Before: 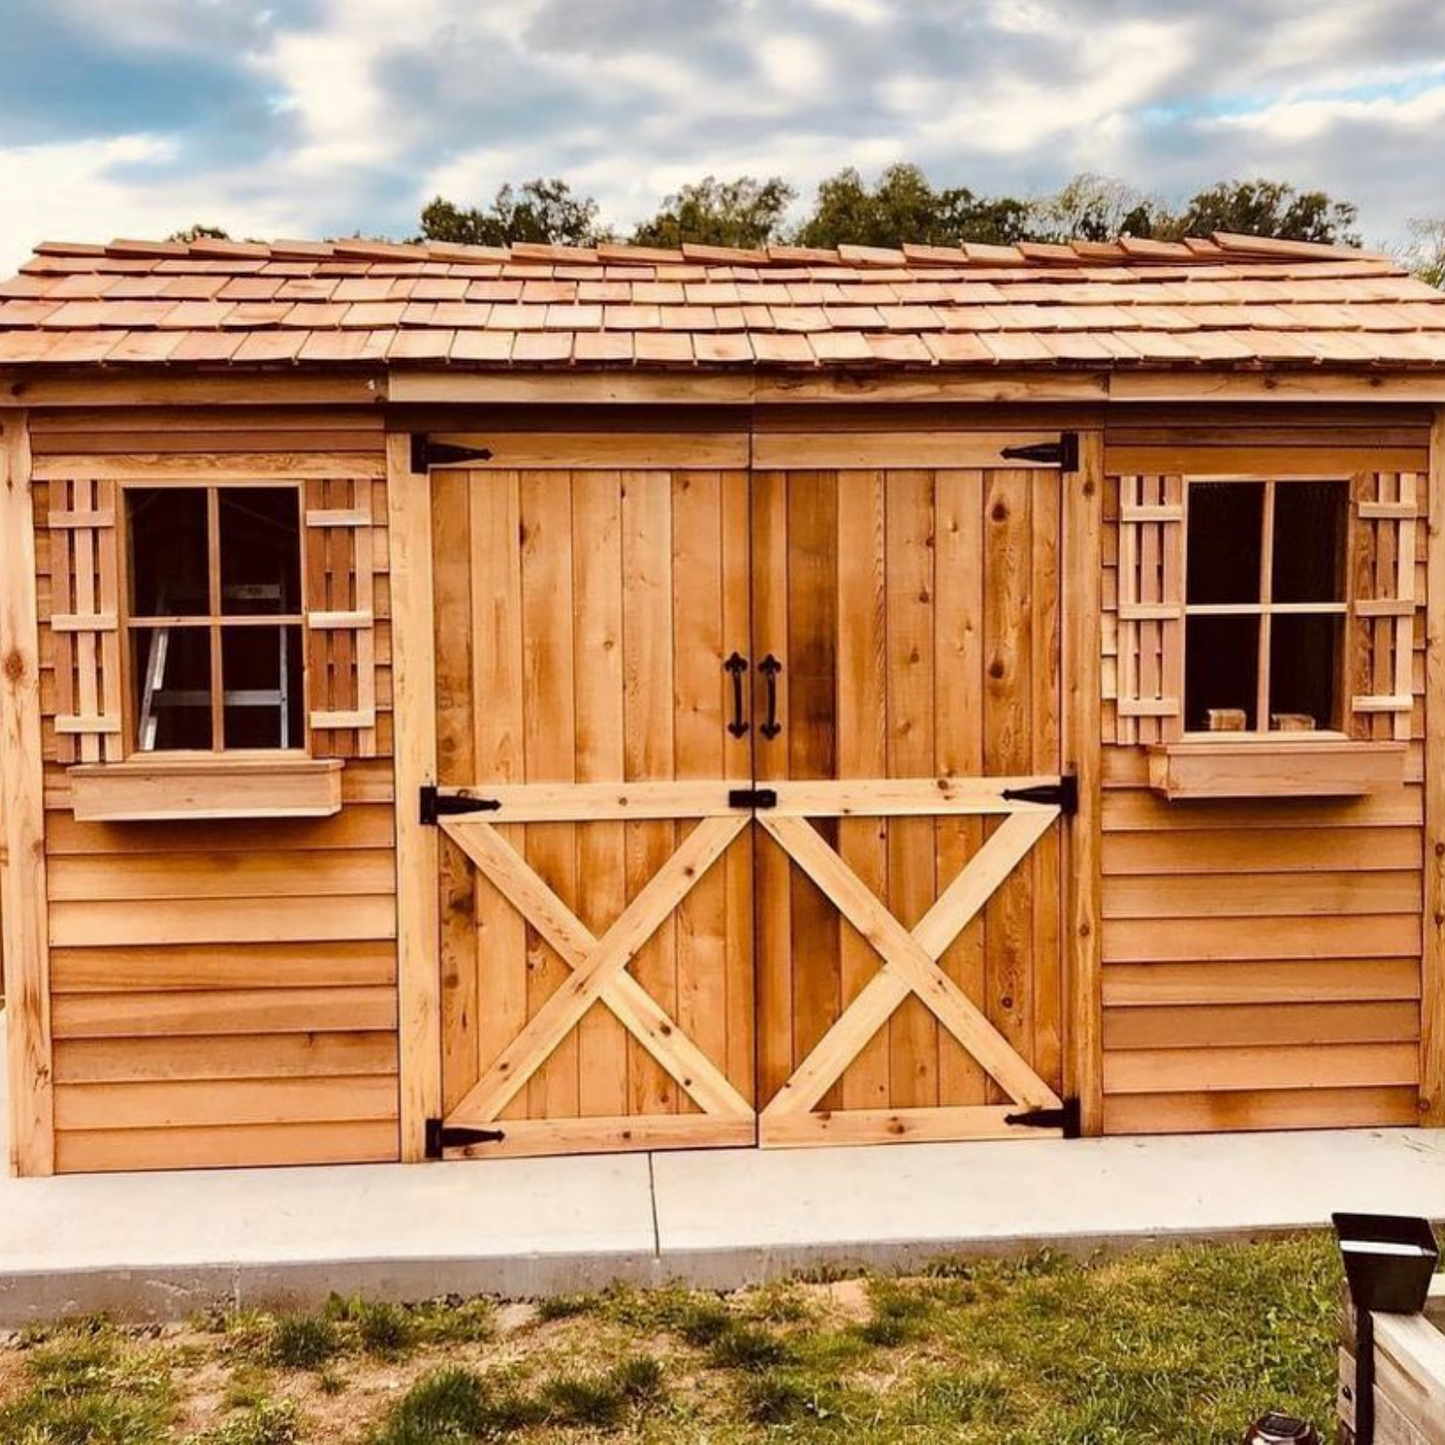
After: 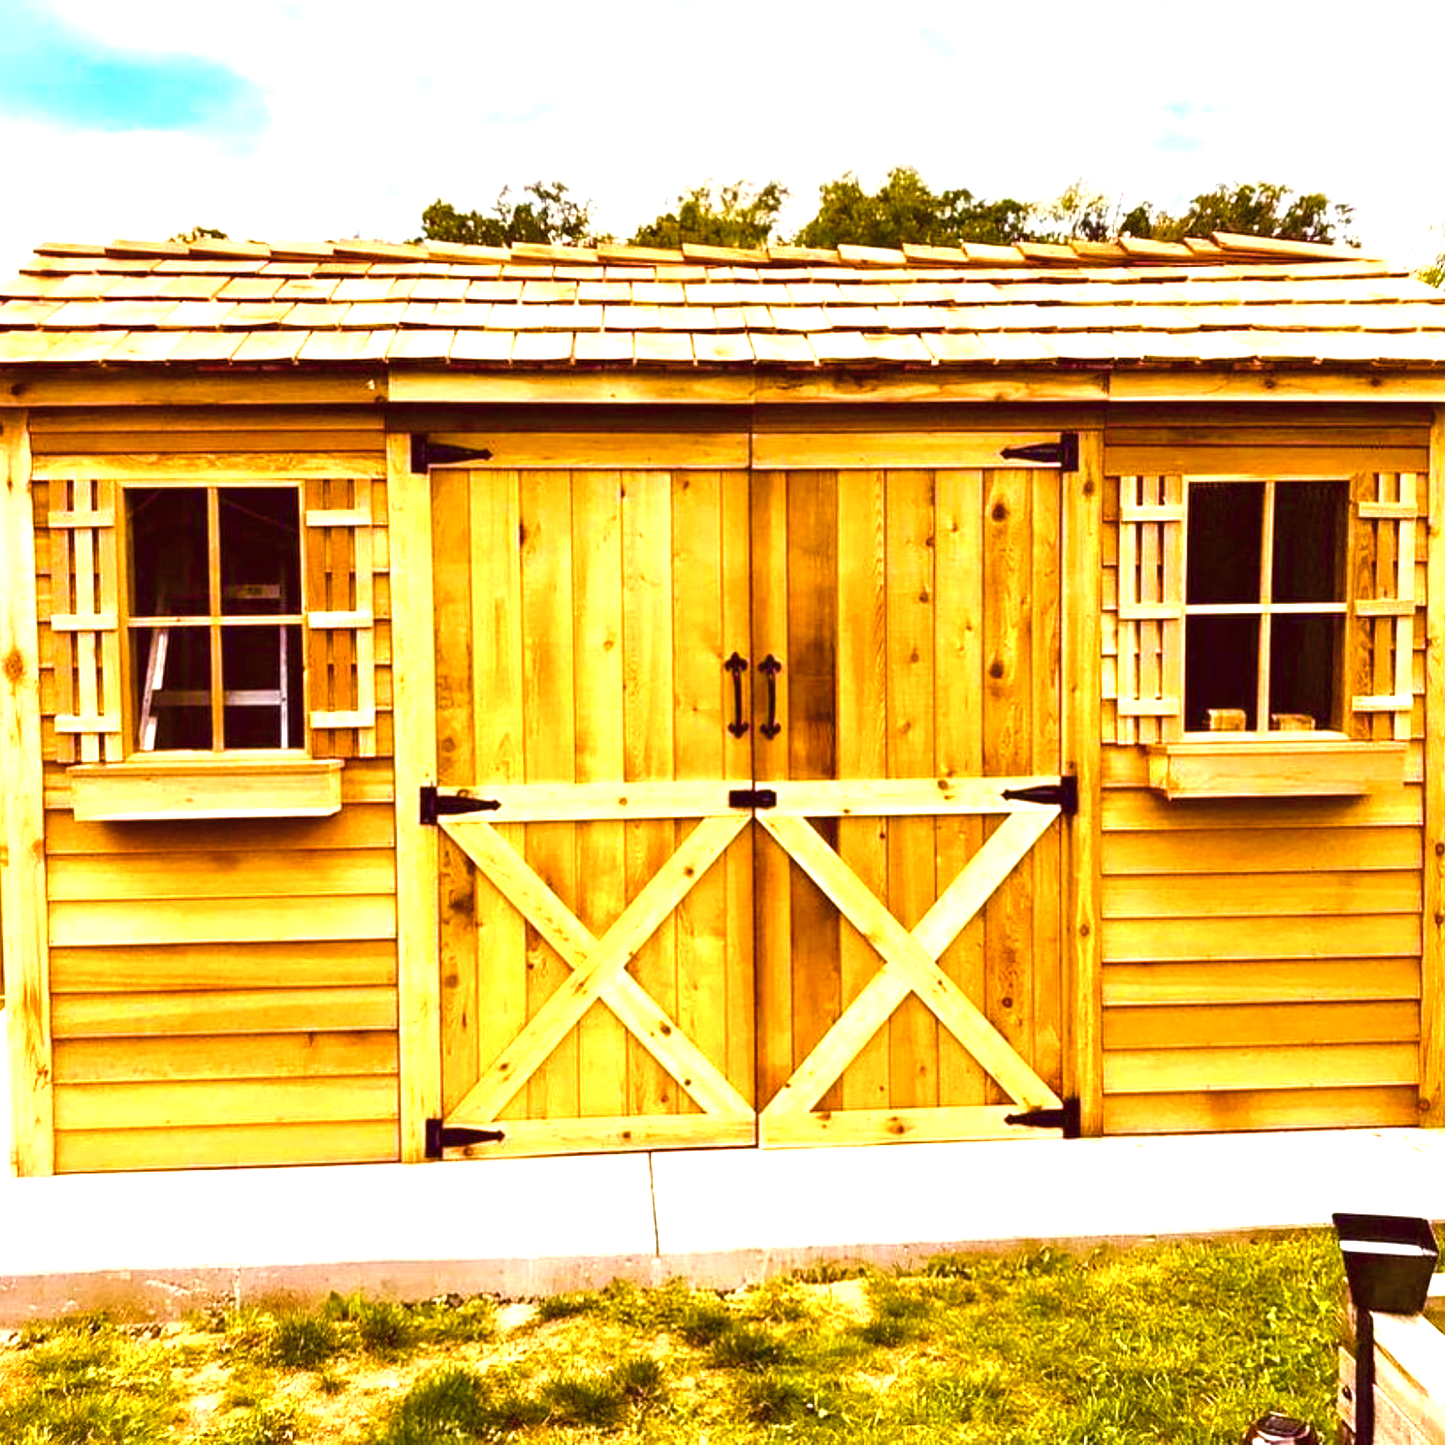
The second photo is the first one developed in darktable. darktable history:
color correction: saturation 0.85
color balance rgb: linear chroma grading › global chroma 25%, perceptual saturation grading › global saturation 40%, perceptual saturation grading › highlights -50%, perceptual saturation grading › shadows 30%, perceptual brilliance grading › global brilliance 25%, global vibrance 60%
exposure: black level correction -0.002, exposure 0.54 EV, compensate highlight preservation false
contrast brightness saturation: saturation -0.05
